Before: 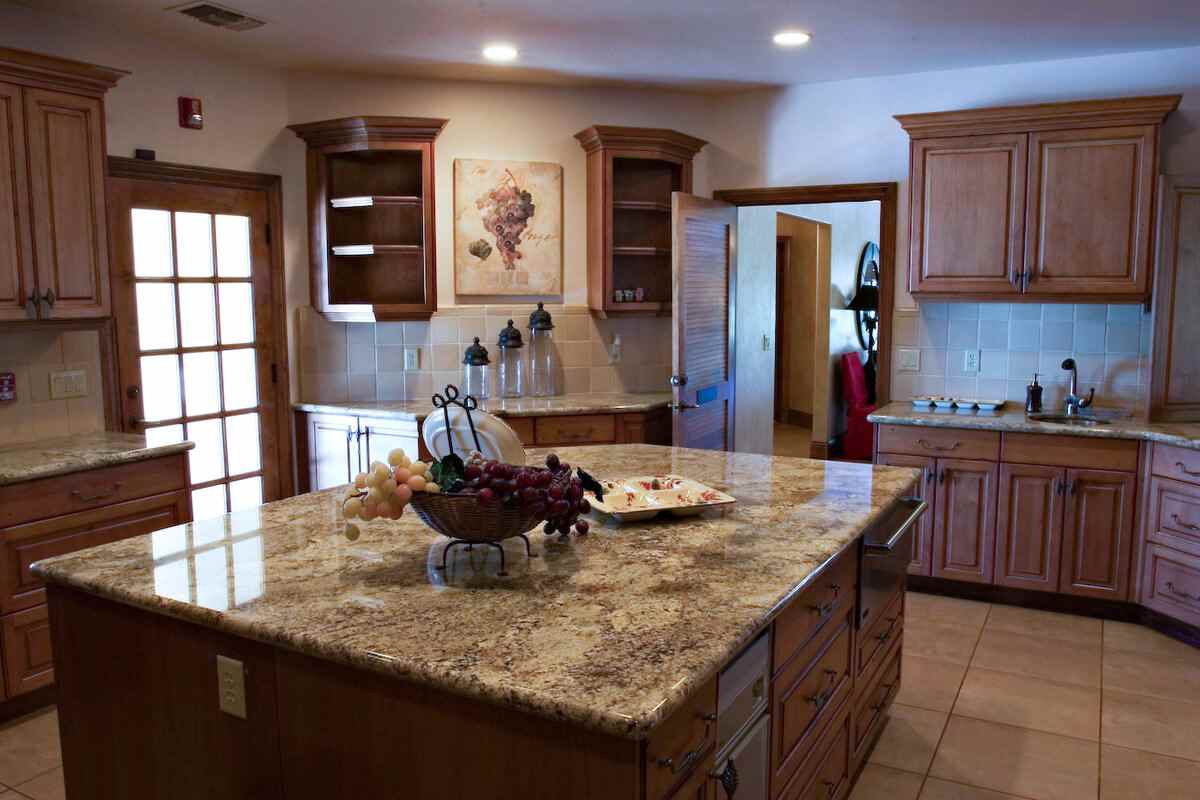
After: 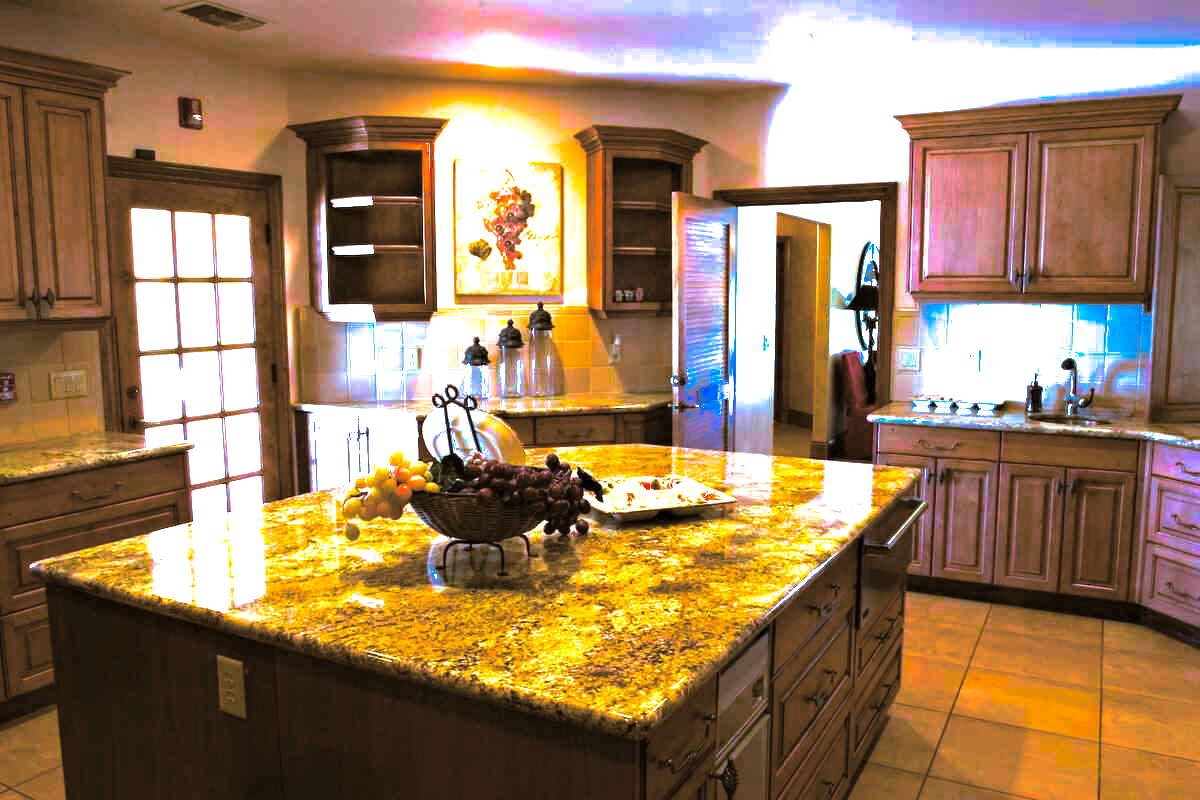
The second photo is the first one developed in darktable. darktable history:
color balance rgb: linear chroma grading › shadows -30%, linear chroma grading › global chroma 35%, perceptual saturation grading › global saturation 75%, perceptual saturation grading › shadows -30%, perceptual brilliance grading › highlights 75%, perceptual brilliance grading › shadows -30%, global vibrance 35%
split-toning: shadows › hue 37.98°, highlights › hue 185.58°, balance -55.261
contrast brightness saturation: contrast 0.07, brightness 0.18, saturation 0.4
